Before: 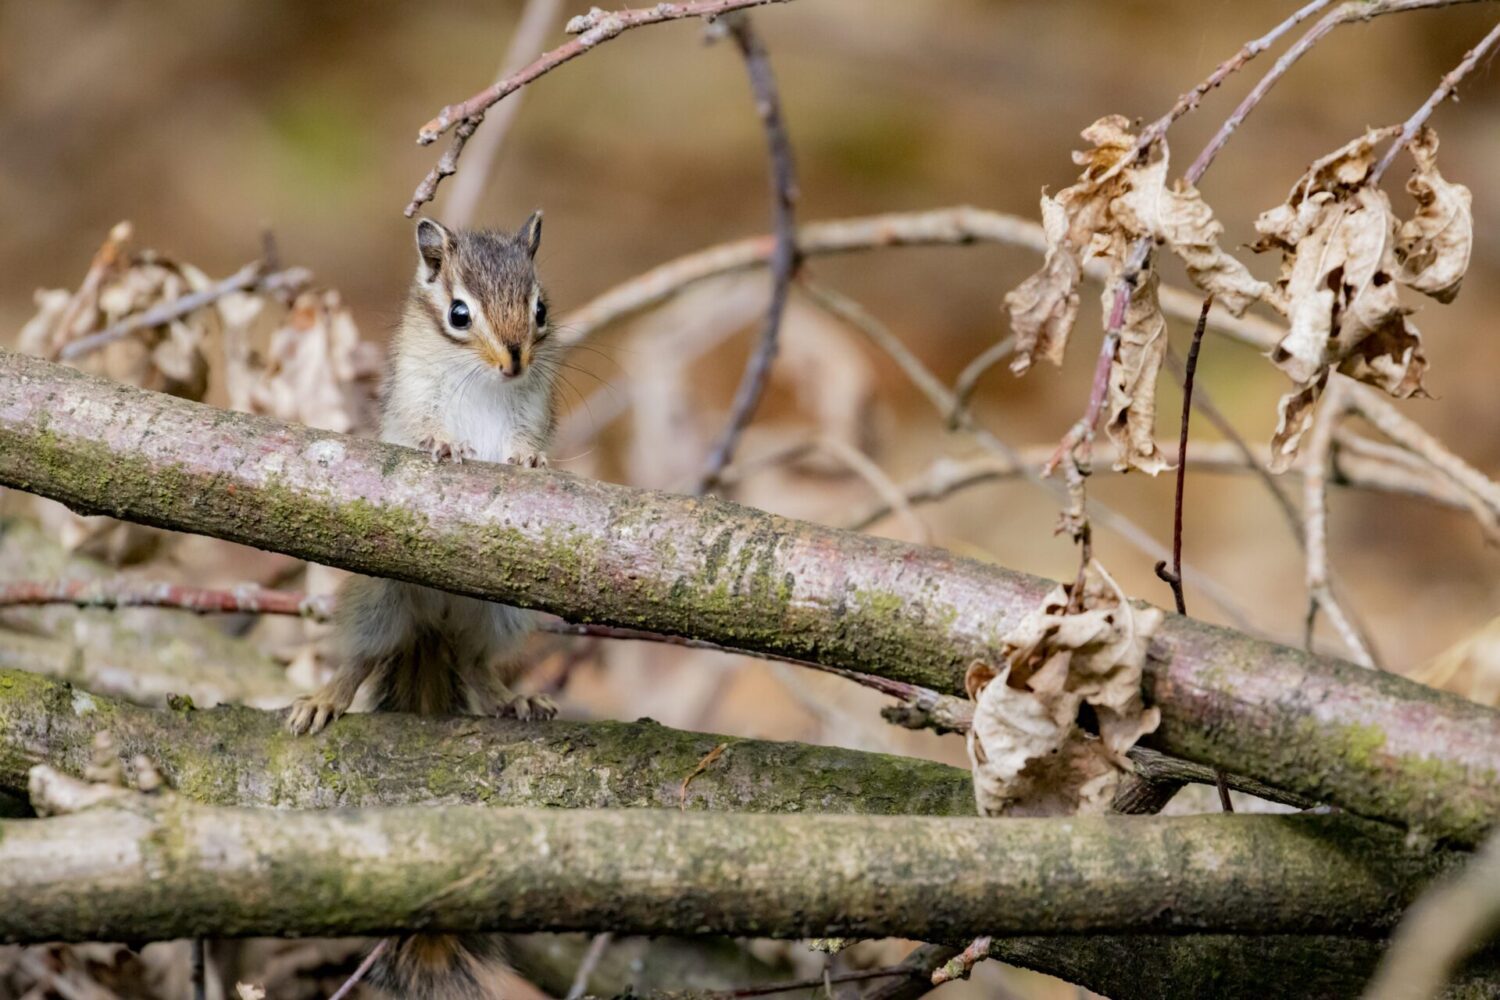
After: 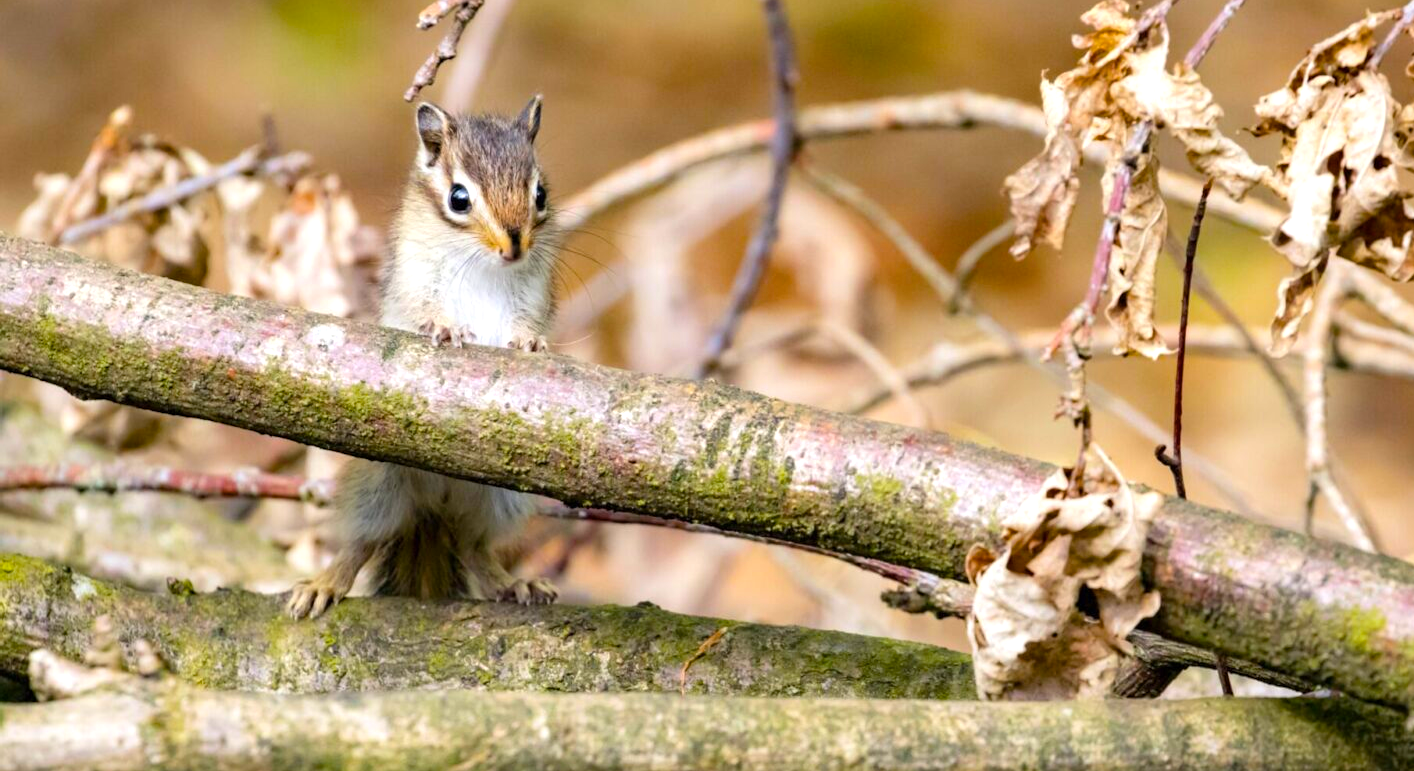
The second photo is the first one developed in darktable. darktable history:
color balance rgb: perceptual saturation grading › global saturation 25%, global vibrance 20%
crop and rotate: angle 0.03°, top 11.643%, right 5.651%, bottom 11.189%
exposure: exposure 0.6 EV, compensate highlight preservation false
rgb levels: preserve colors max RGB
